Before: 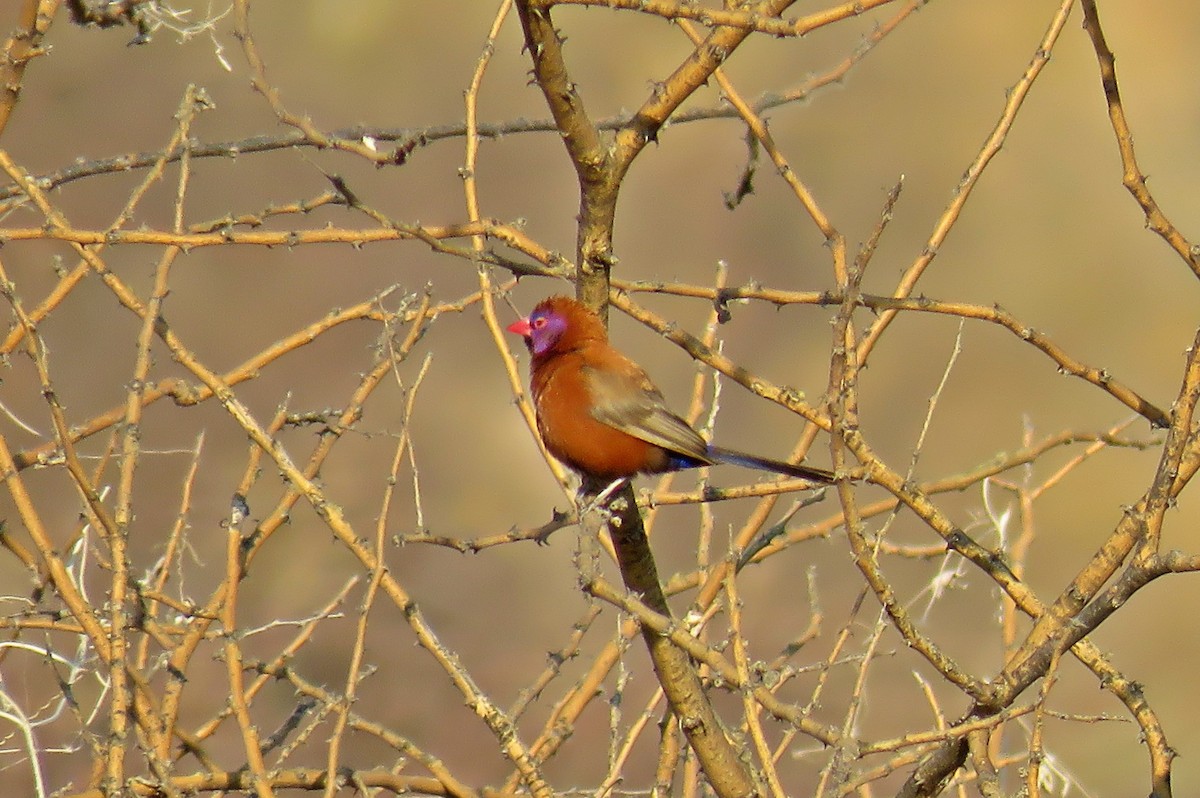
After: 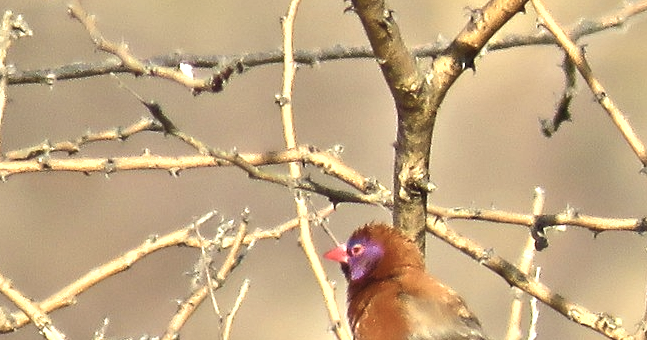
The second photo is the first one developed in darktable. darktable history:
contrast brightness saturation: contrast -0.064, saturation -0.396
exposure: black level correction -0.002, exposure 0.536 EV, compensate exposure bias true, compensate highlight preservation false
shadows and highlights: soften with gaussian
tone equalizer: -8 EV -0.737 EV, -7 EV -0.729 EV, -6 EV -0.581 EV, -5 EV -0.386 EV, -3 EV 0.393 EV, -2 EV 0.6 EV, -1 EV 0.692 EV, +0 EV 0.774 EV
crop: left 15.294%, top 9.166%, right 30.76%, bottom 48.22%
